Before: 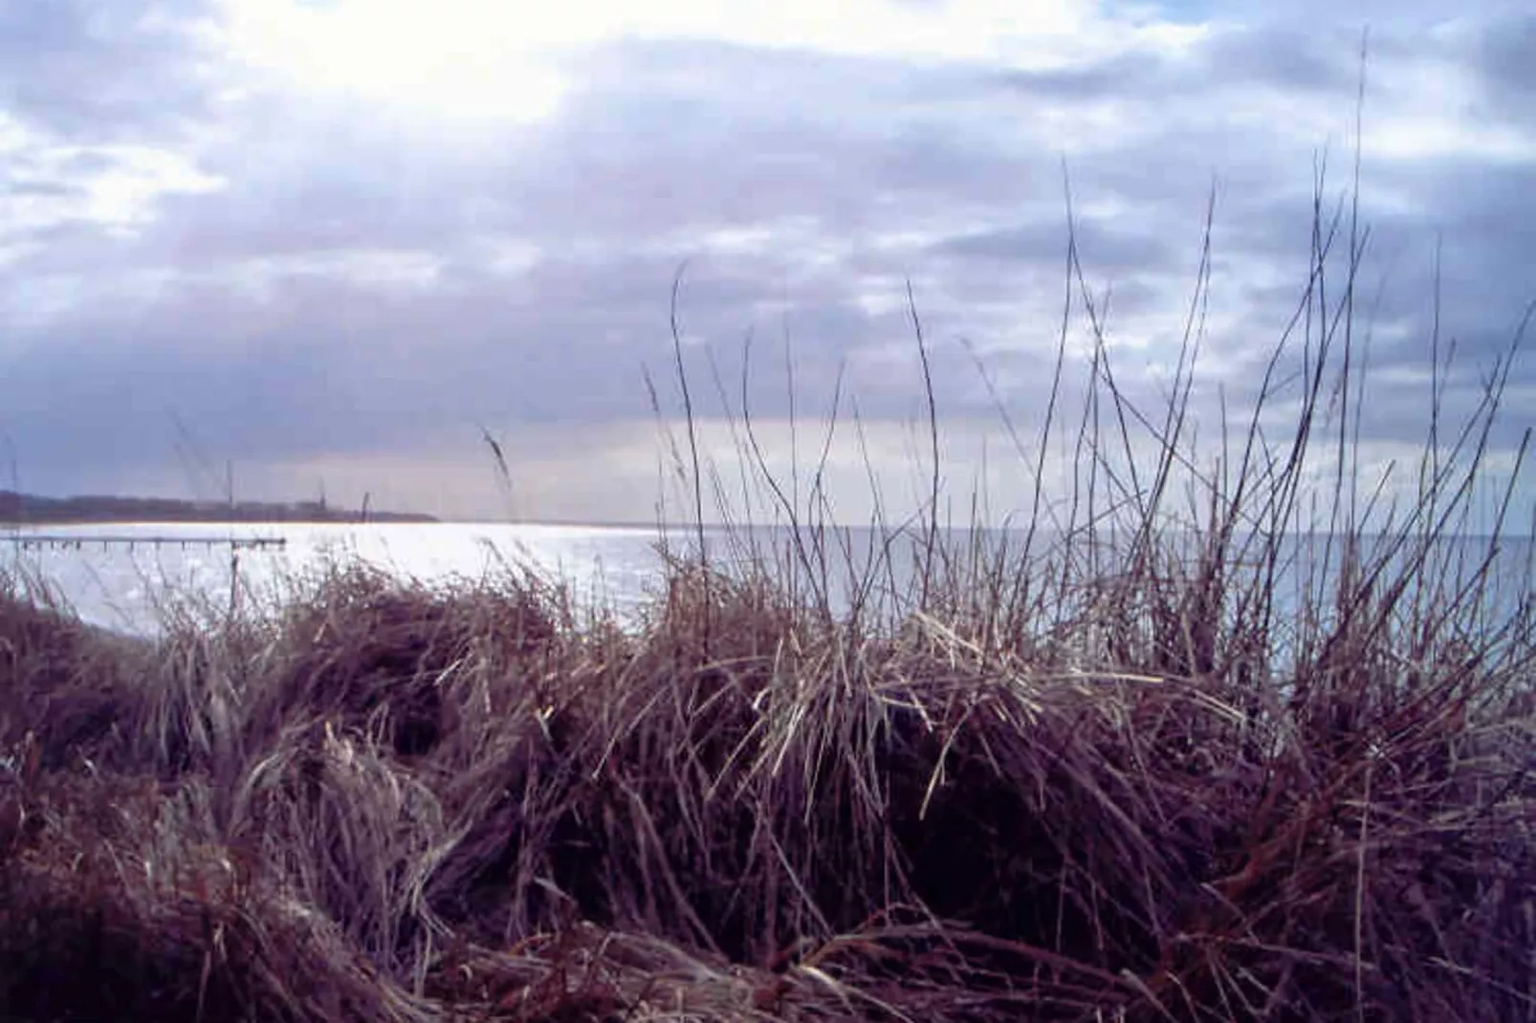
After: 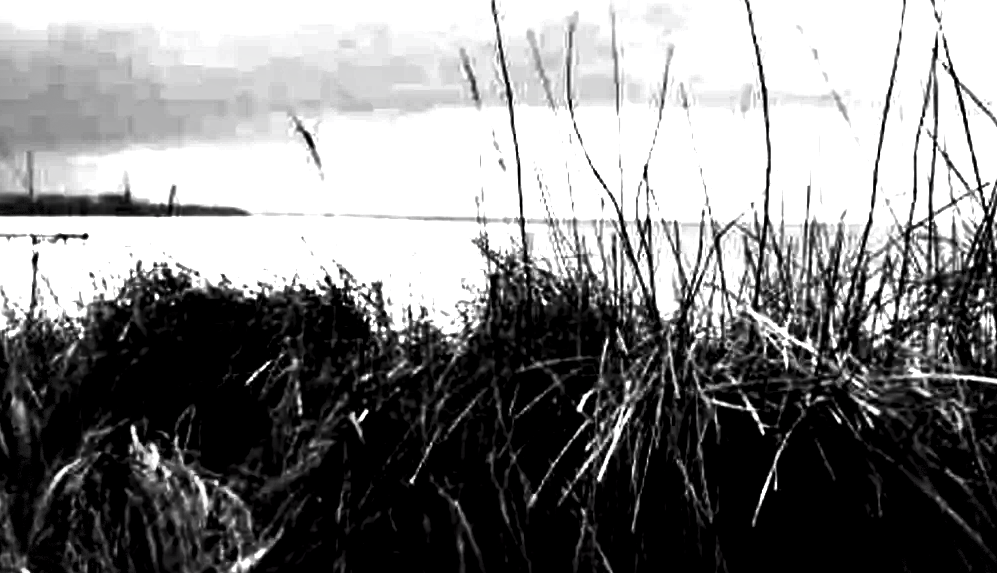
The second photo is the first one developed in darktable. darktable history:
local contrast: highlights 122%, shadows 143%, detail 139%, midtone range 0.261
vignetting: fall-off start 91.58%, brightness -0.575, dithering 8-bit output, unbound false
crop: left 13.083%, top 30.859%, right 24.795%, bottom 15.525%
exposure: black level correction 0, exposure 1.103 EV, compensate highlight preservation false
shadows and highlights: radius 112.72, shadows 50.9, white point adjustment 9.11, highlights -2.31, soften with gaussian
contrast brightness saturation: contrast 0.022, brightness -0.995, saturation -0.982
